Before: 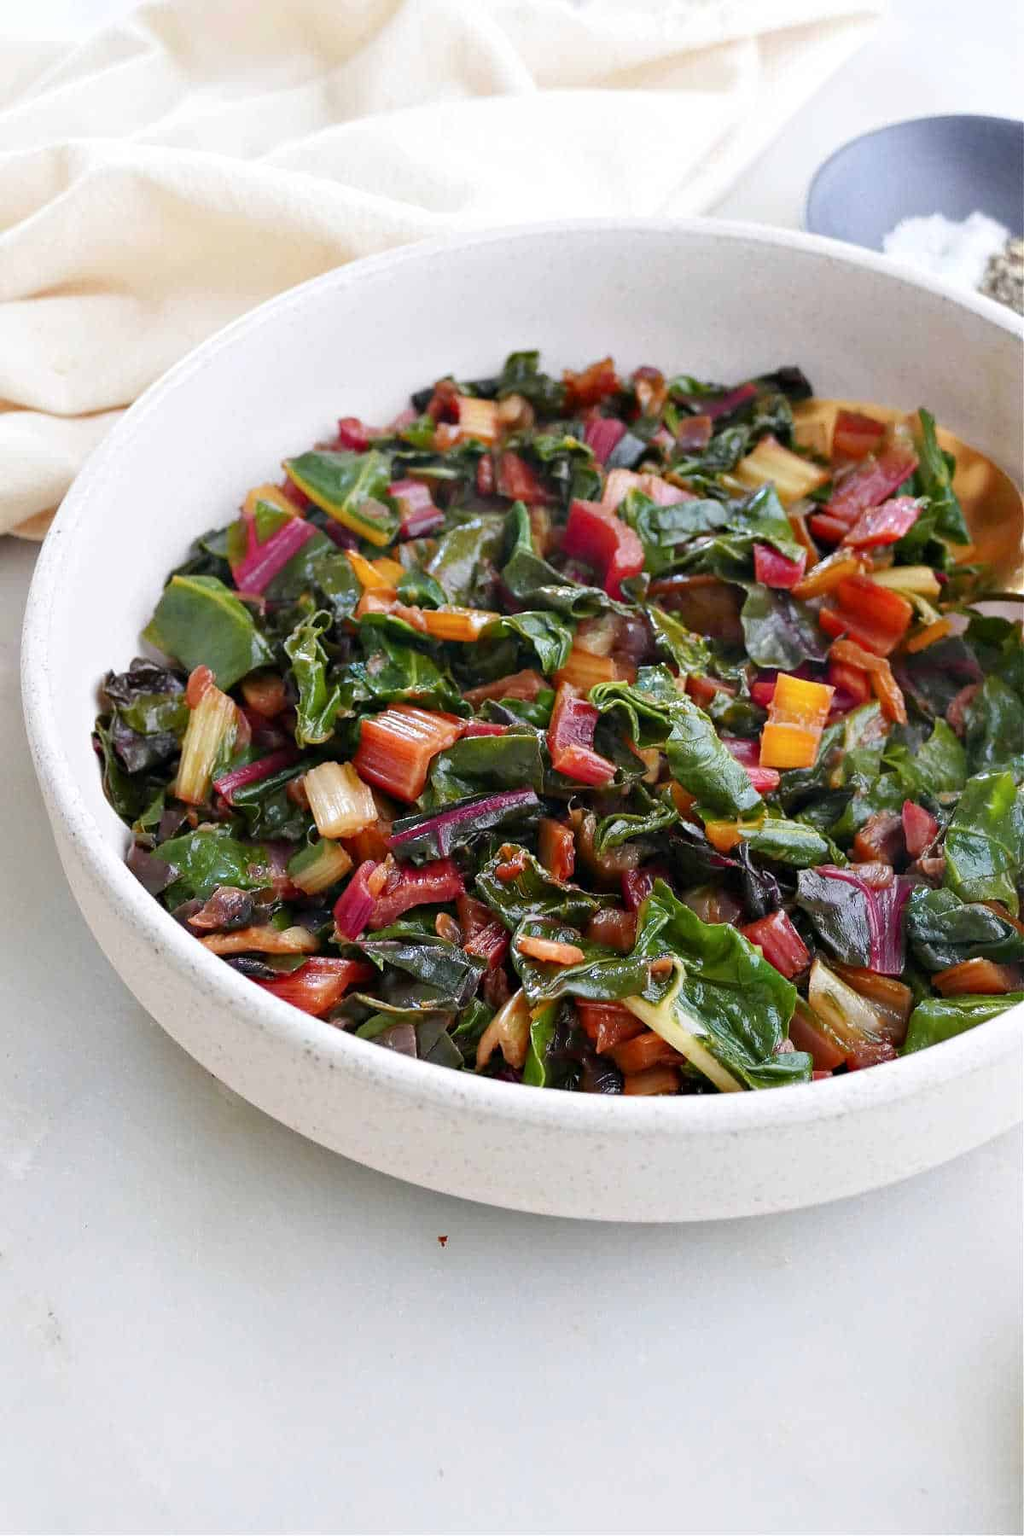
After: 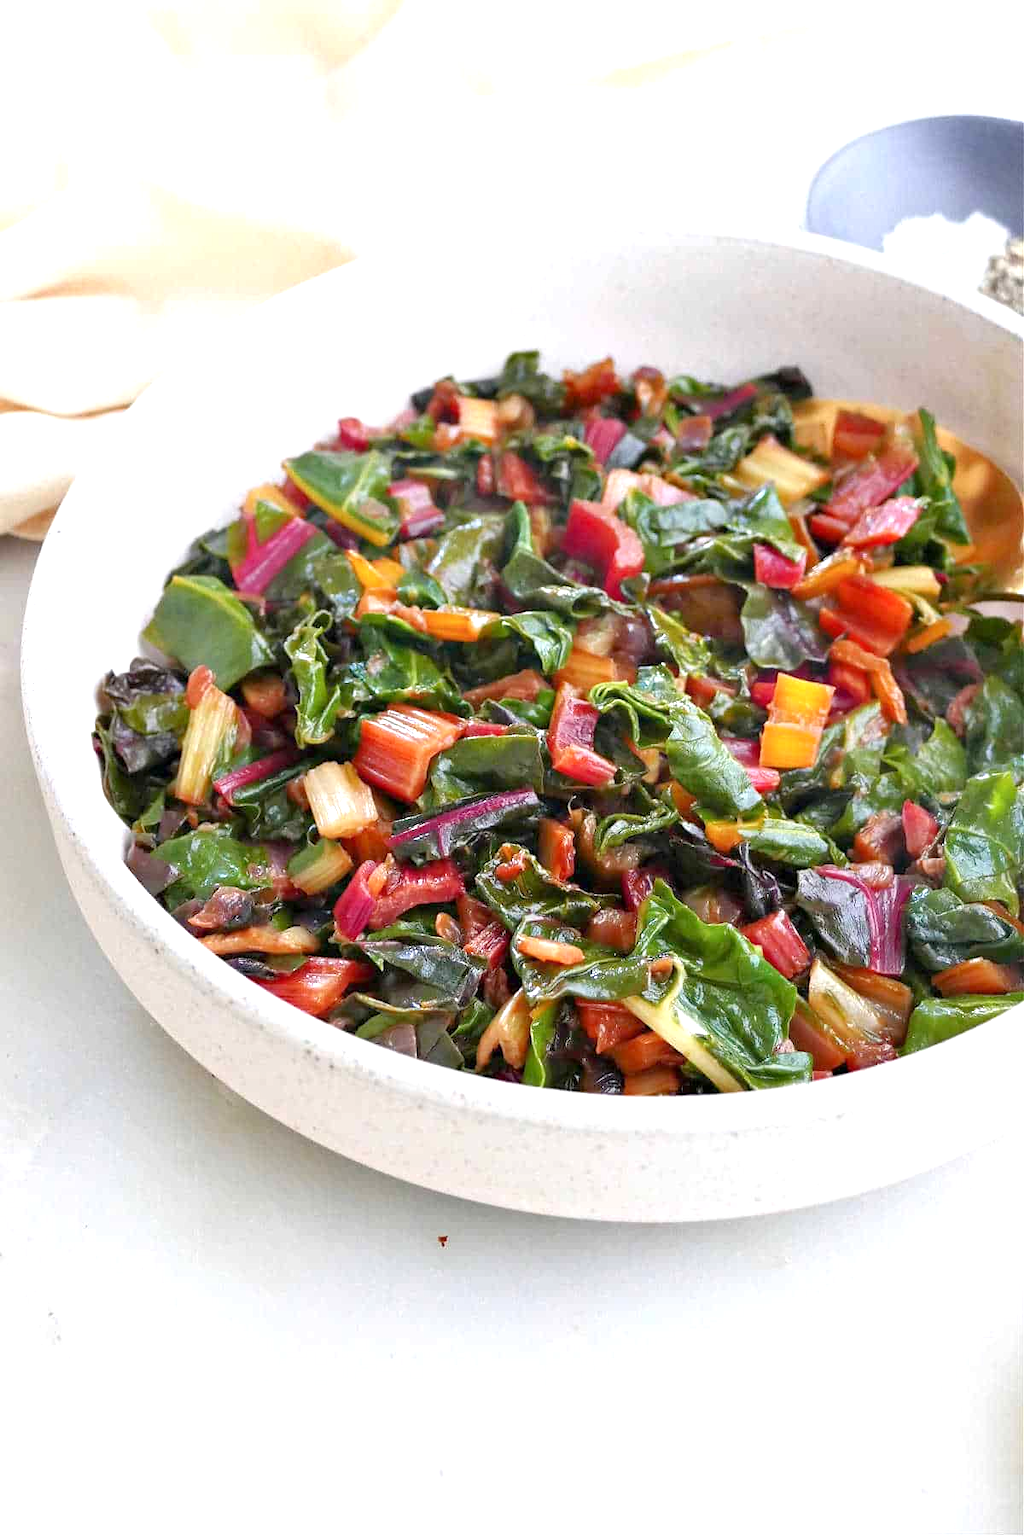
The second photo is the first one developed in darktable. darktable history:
exposure: exposure 1.153 EV, compensate highlight preservation false
tone equalizer: -8 EV -0.001 EV, -7 EV 0.004 EV, -6 EV -0.043 EV, -5 EV 0.02 EV, -4 EV -0.014 EV, -3 EV 0.017 EV, -2 EV -0.092 EV, -1 EV -0.319 EV, +0 EV -0.604 EV
